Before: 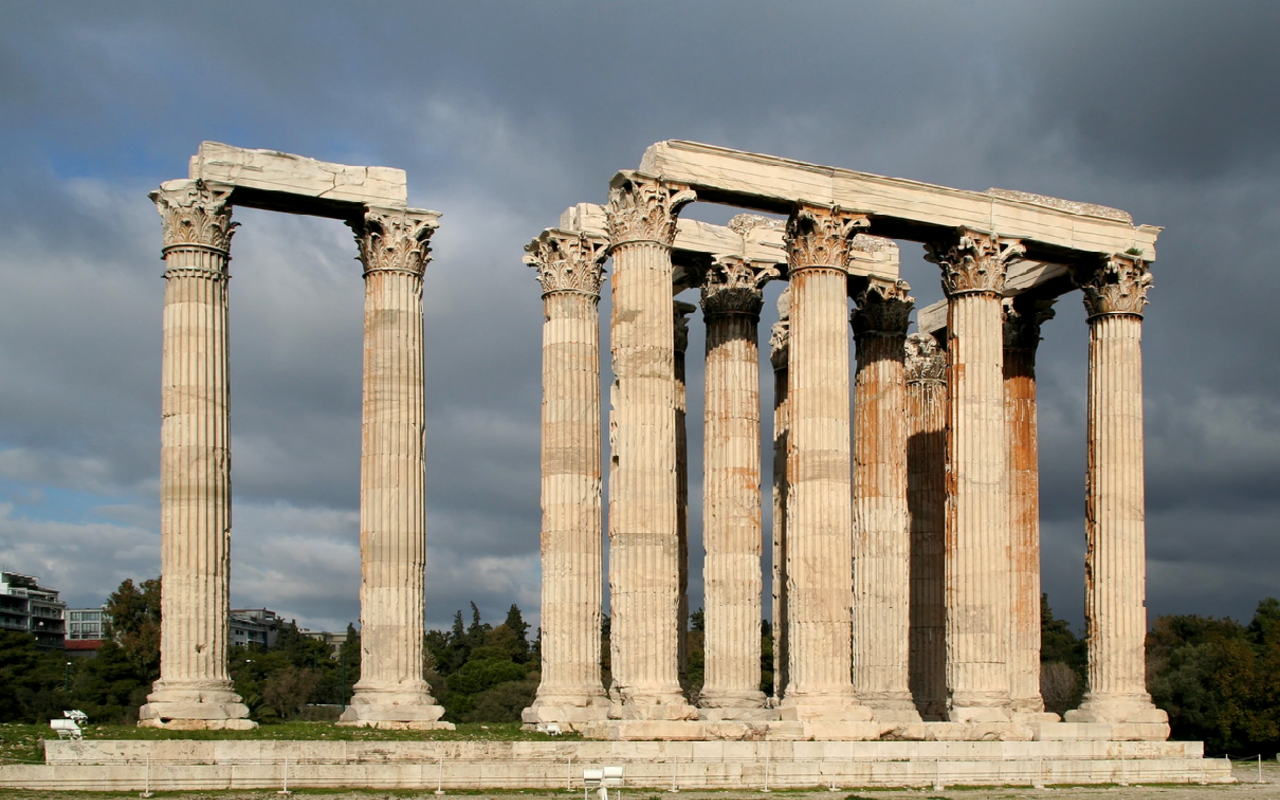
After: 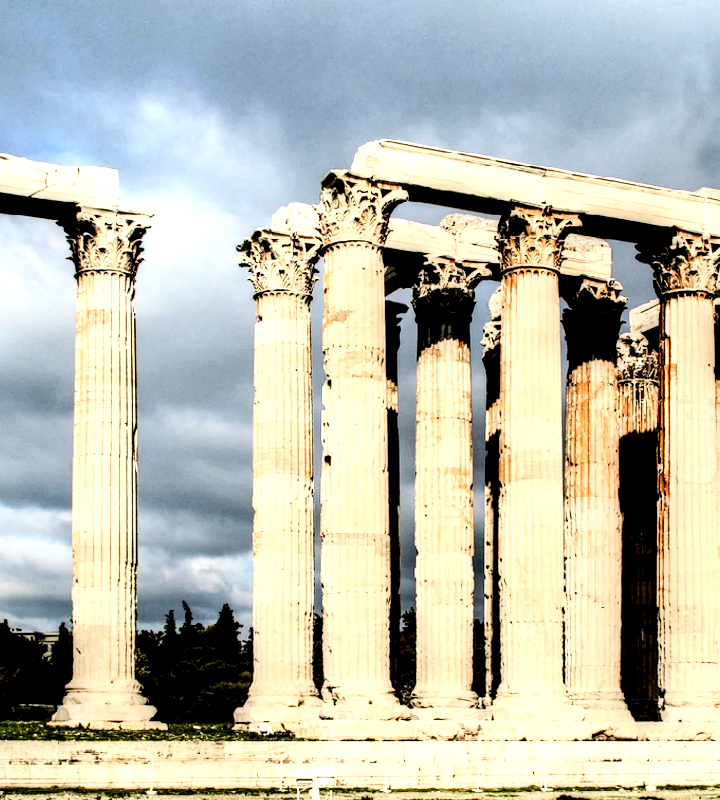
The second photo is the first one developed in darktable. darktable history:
crop and rotate: left 22.516%, right 21.234%
rgb curve: curves: ch0 [(0, 0) (0.21, 0.15) (0.24, 0.21) (0.5, 0.75) (0.75, 0.96) (0.89, 0.99) (1, 1)]; ch1 [(0, 0.02) (0.21, 0.13) (0.25, 0.2) (0.5, 0.67) (0.75, 0.9) (0.89, 0.97) (1, 1)]; ch2 [(0, 0.02) (0.21, 0.13) (0.25, 0.2) (0.5, 0.67) (0.75, 0.9) (0.89, 0.97) (1, 1)], compensate middle gray true
local contrast: shadows 185%, detail 225%
